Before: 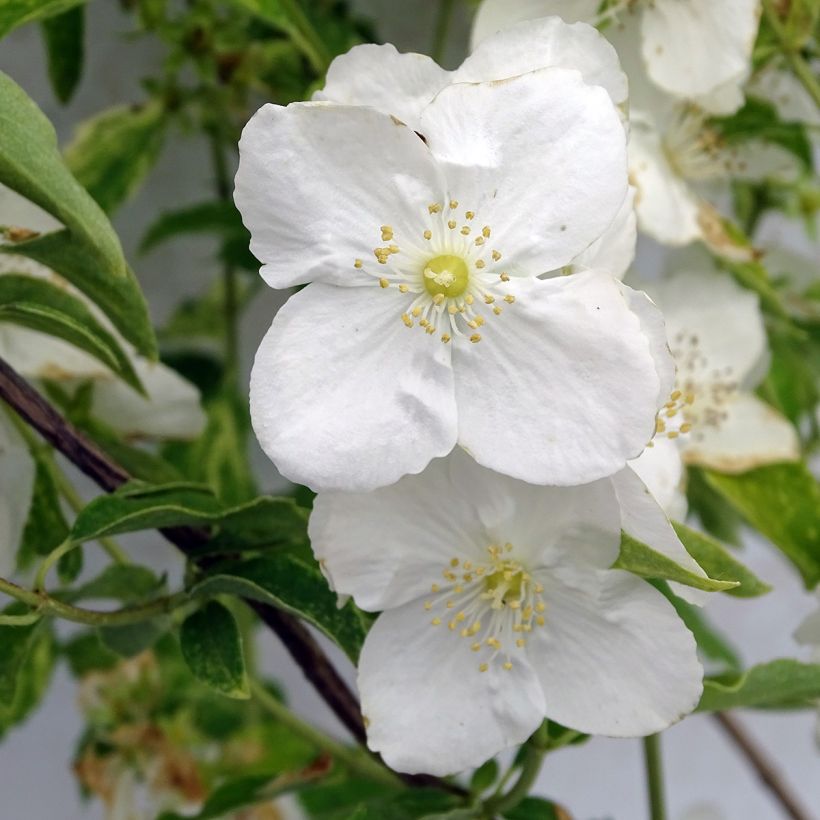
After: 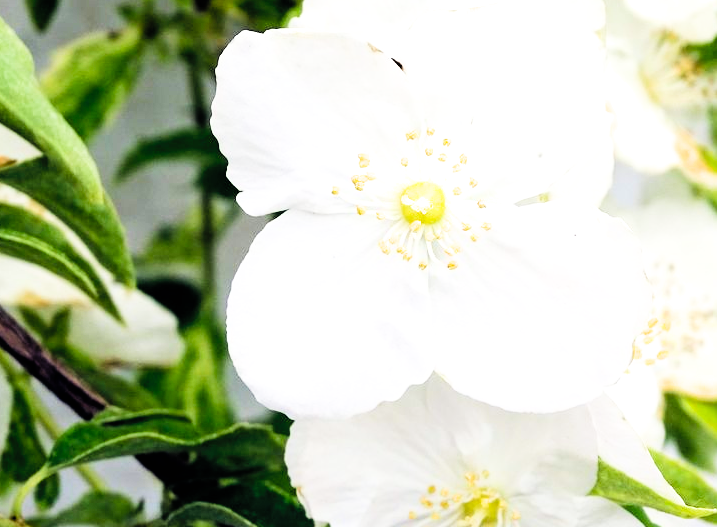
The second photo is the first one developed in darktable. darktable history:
filmic rgb: black relative exposure -5.04 EV, white relative exposure 3.54 EV, threshold 2.99 EV, hardness 3.19, contrast 1.397, highlights saturation mix -29.37%, enable highlight reconstruction true
color balance rgb: global offset › chroma 0.102%, global offset › hue 253.36°, perceptual saturation grading › global saturation 20%, perceptual saturation grading › highlights -25.172%, perceptual saturation grading › shadows 24.396%, perceptual brilliance grading › highlights 15.432%, perceptual brilliance grading › mid-tones 6.114%, perceptual brilliance grading › shadows -15.466%
crop: left 2.884%, top 8.948%, right 9.657%, bottom 26.713%
contrast brightness saturation: brightness 0.087, saturation 0.194
exposure: exposure 0.946 EV, compensate highlight preservation false
